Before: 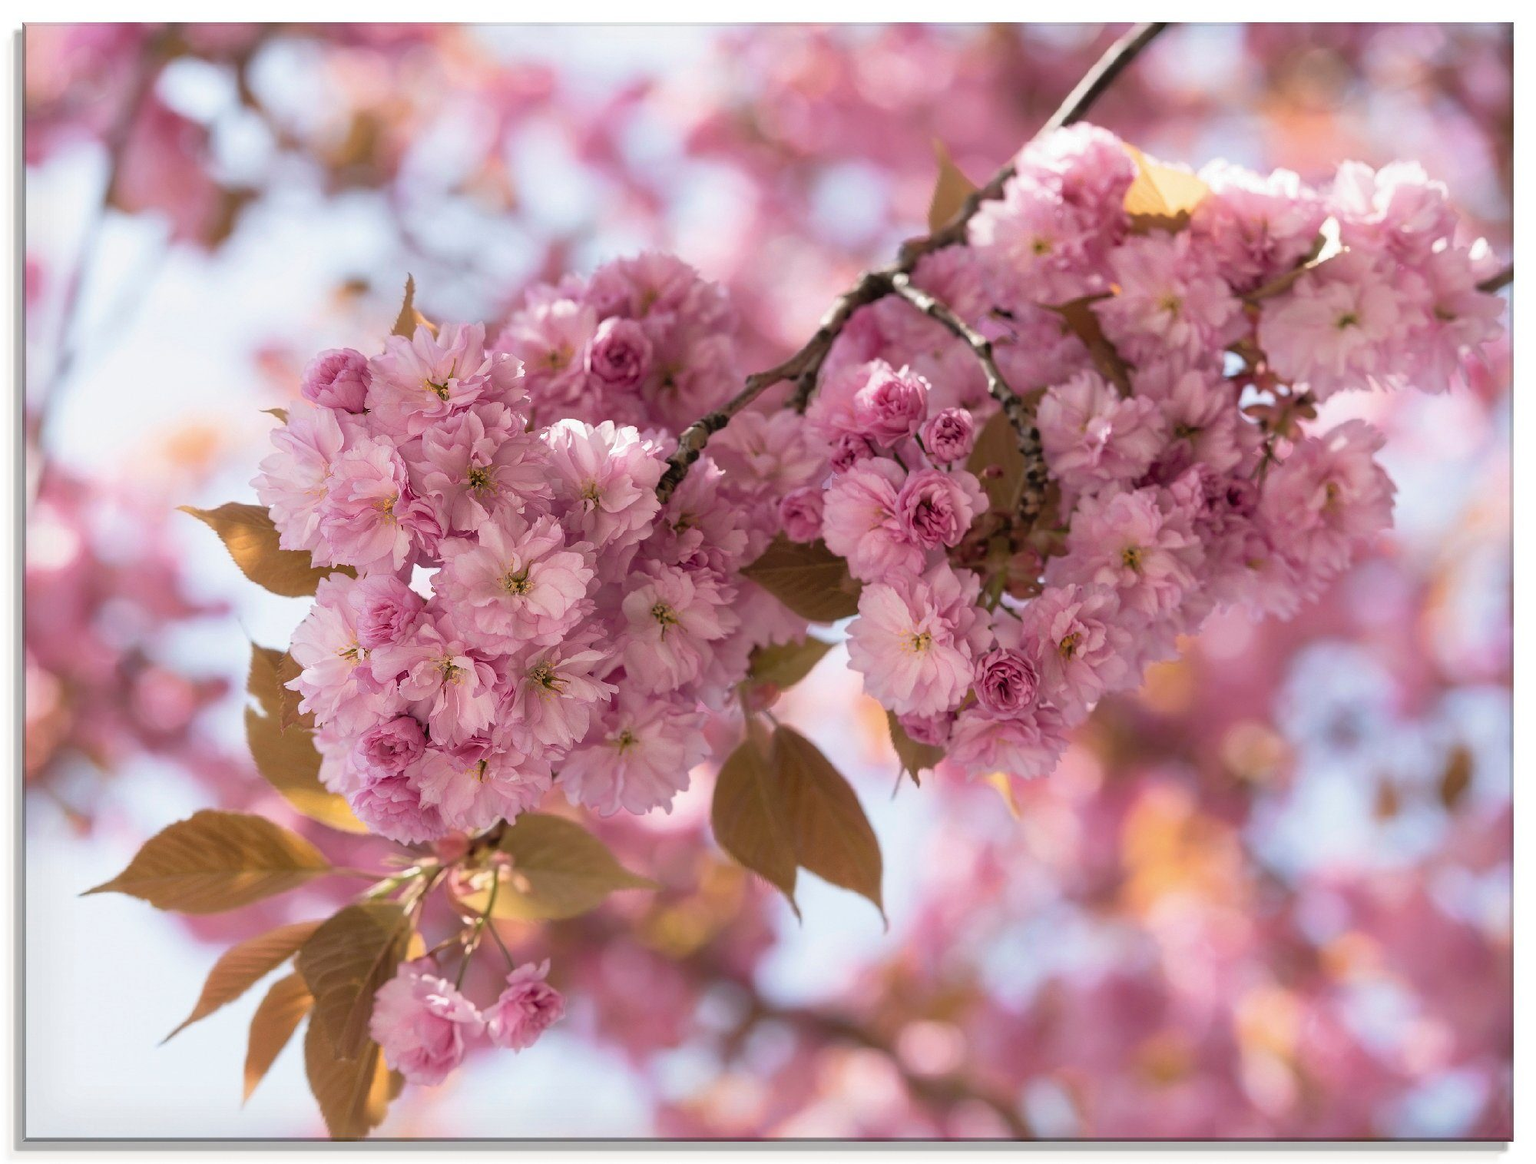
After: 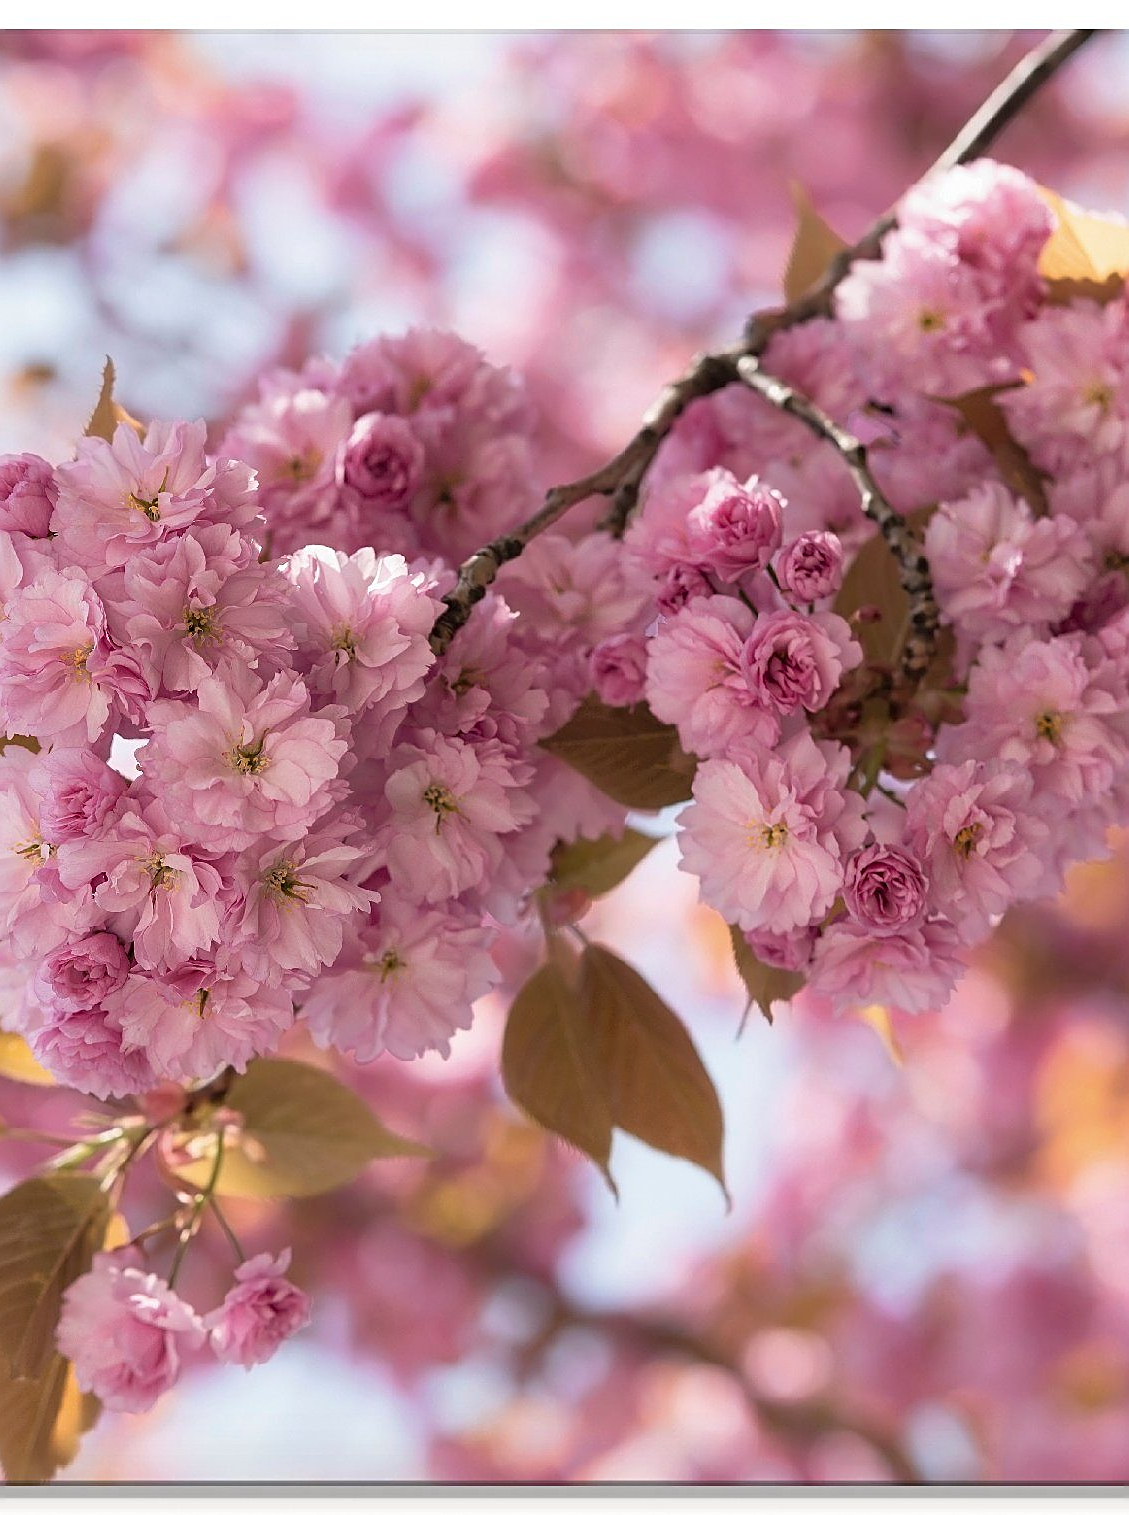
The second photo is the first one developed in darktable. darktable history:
crop: left 21.275%, right 22.268%
sharpen: on, module defaults
